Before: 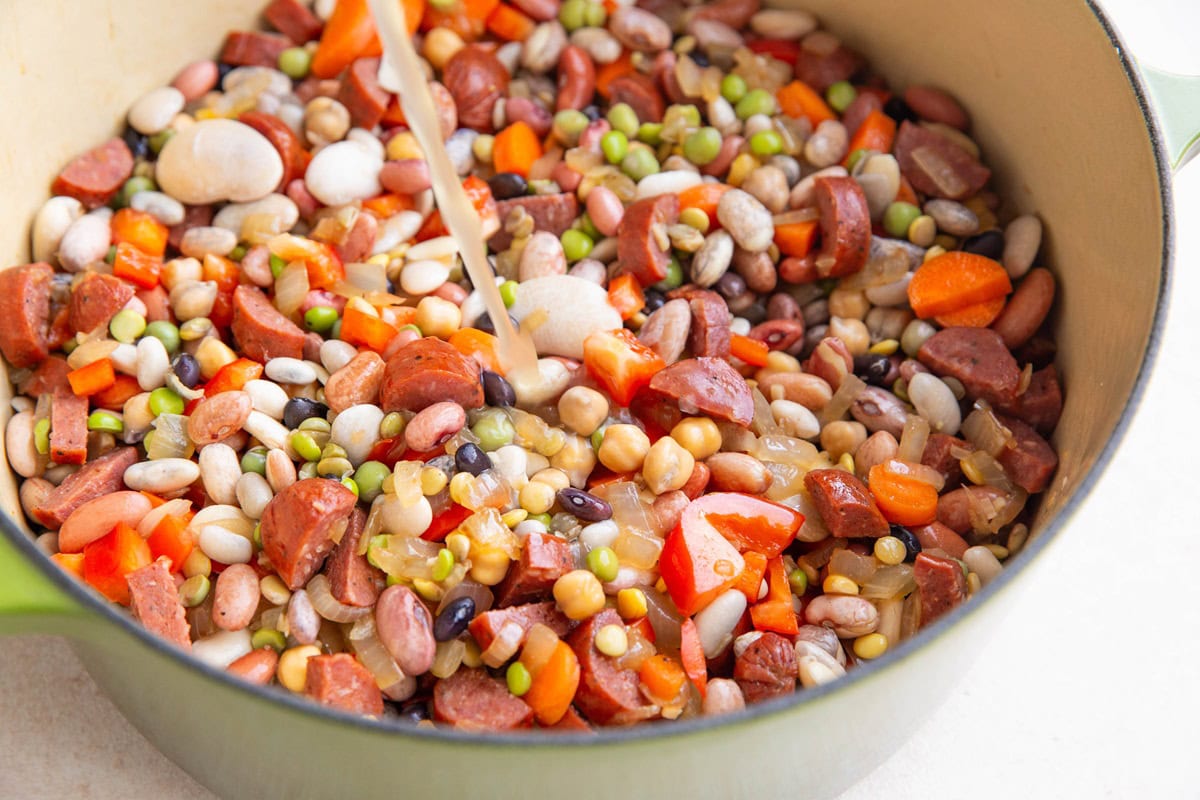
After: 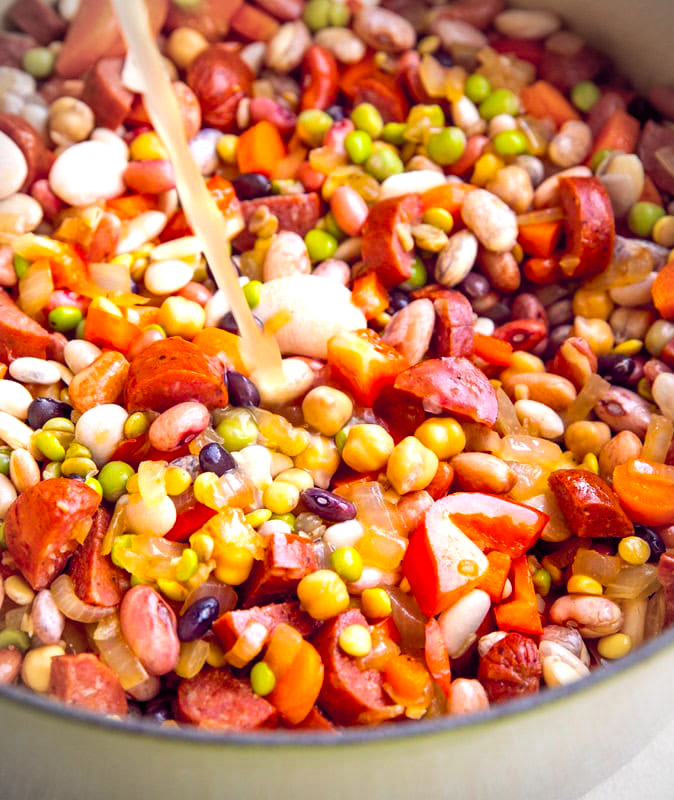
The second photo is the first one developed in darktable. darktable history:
vignetting: brightness -0.448, saturation -0.686
crop: left 21.346%, right 22.452%
color balance rgb: shadows lift › luminance -20.299%, global offset › chroma 0.286%, global offset › hue 318.63°, linear chroma grading › global chroma 15.053%, perceptual saturation grading › global saturation 30.765%, perceptual brilliance grading › global brilliance 11.358%
